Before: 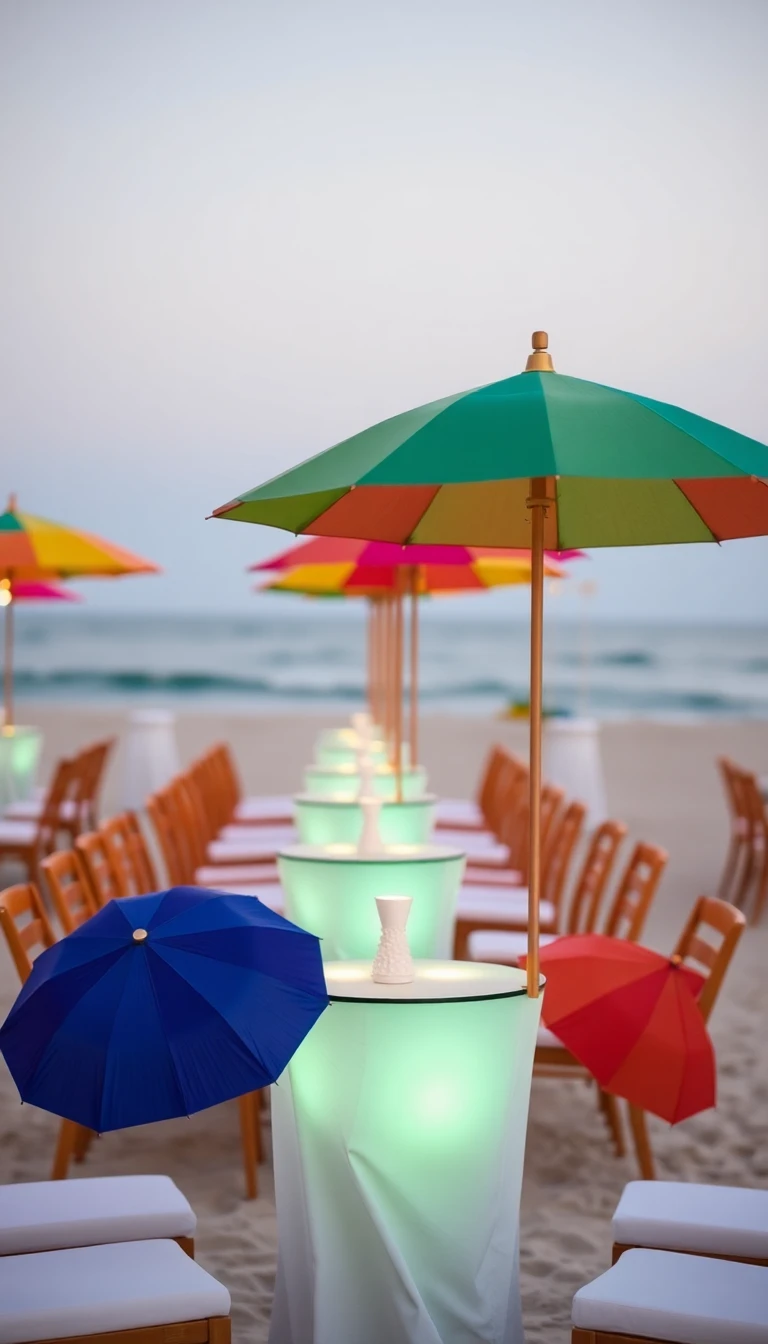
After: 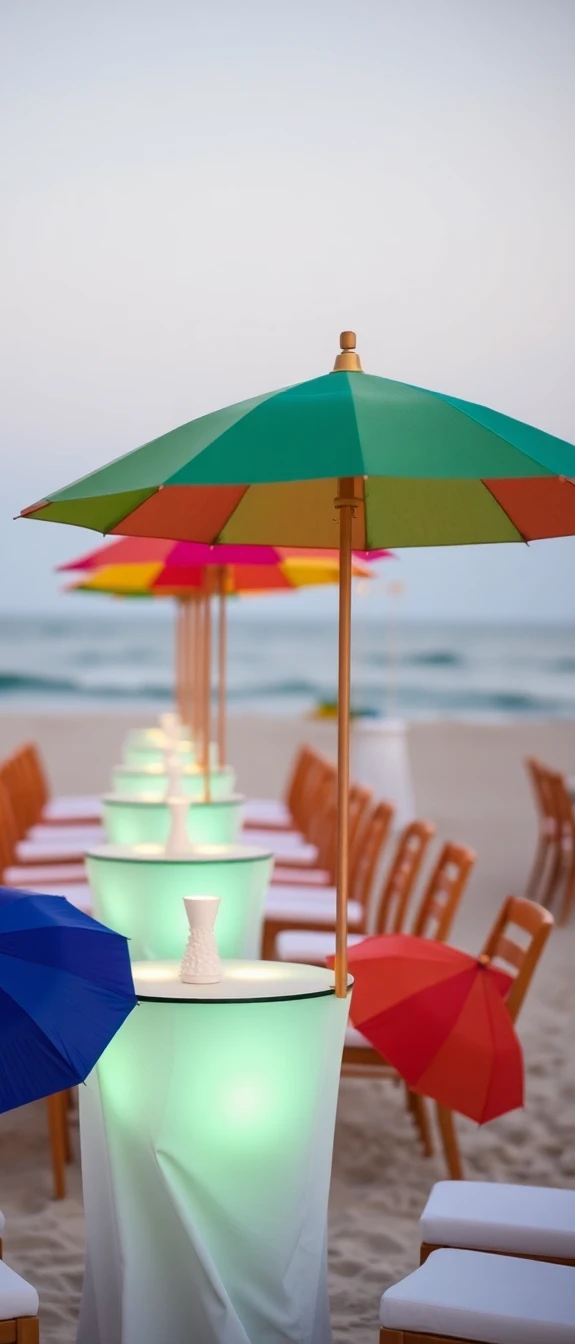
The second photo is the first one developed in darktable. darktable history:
crop and rotate: left 25.016%
